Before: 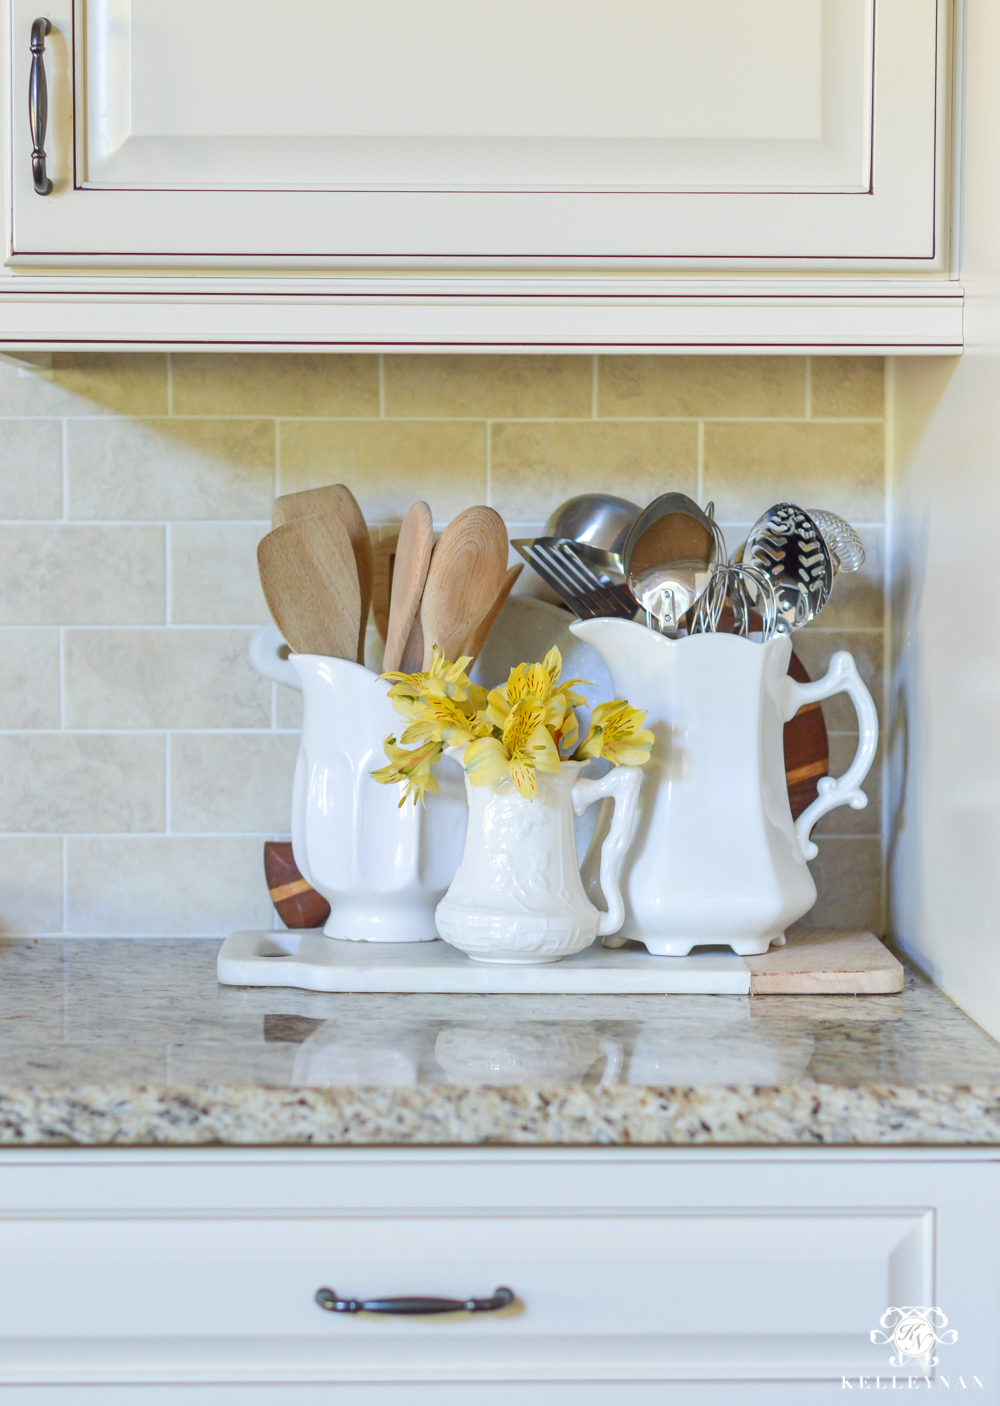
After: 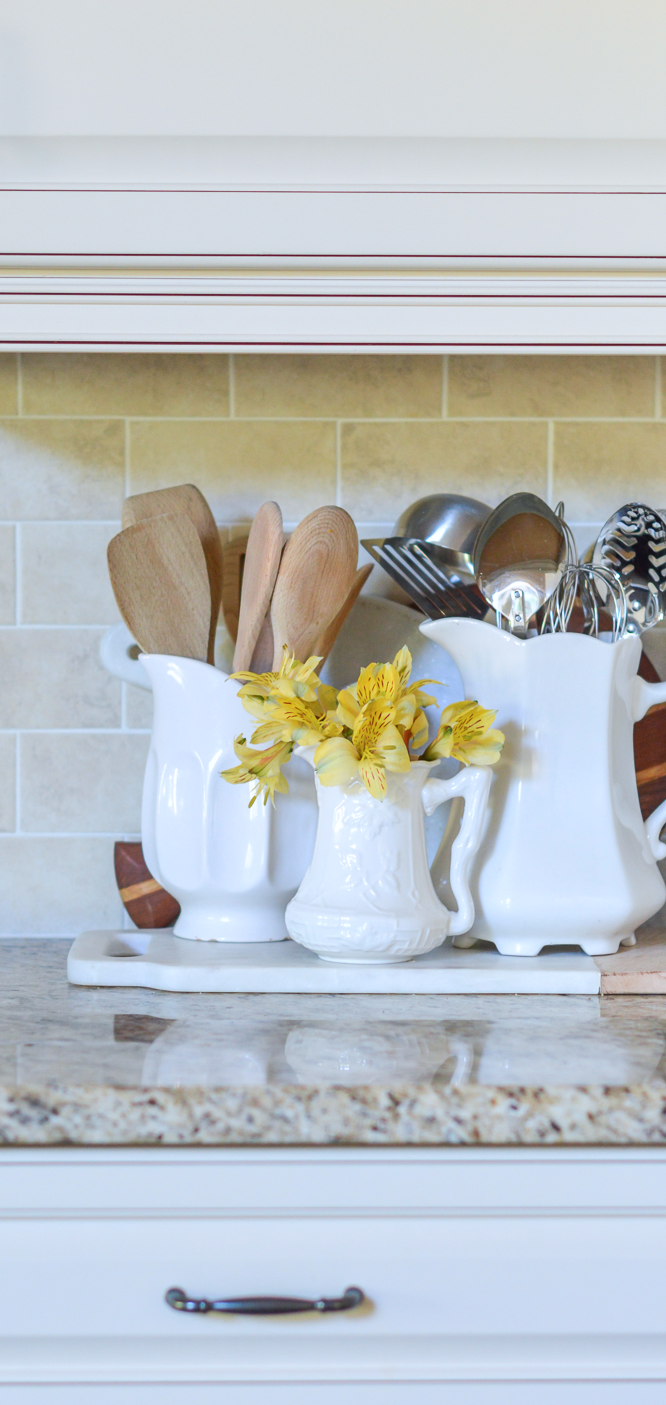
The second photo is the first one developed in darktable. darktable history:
crop and rotate: left 15.055%, right 18.278%
color correction: highlights a* -0.137, highlights b* -5.91, shadows a* -0.137, shadows b* -0.137
